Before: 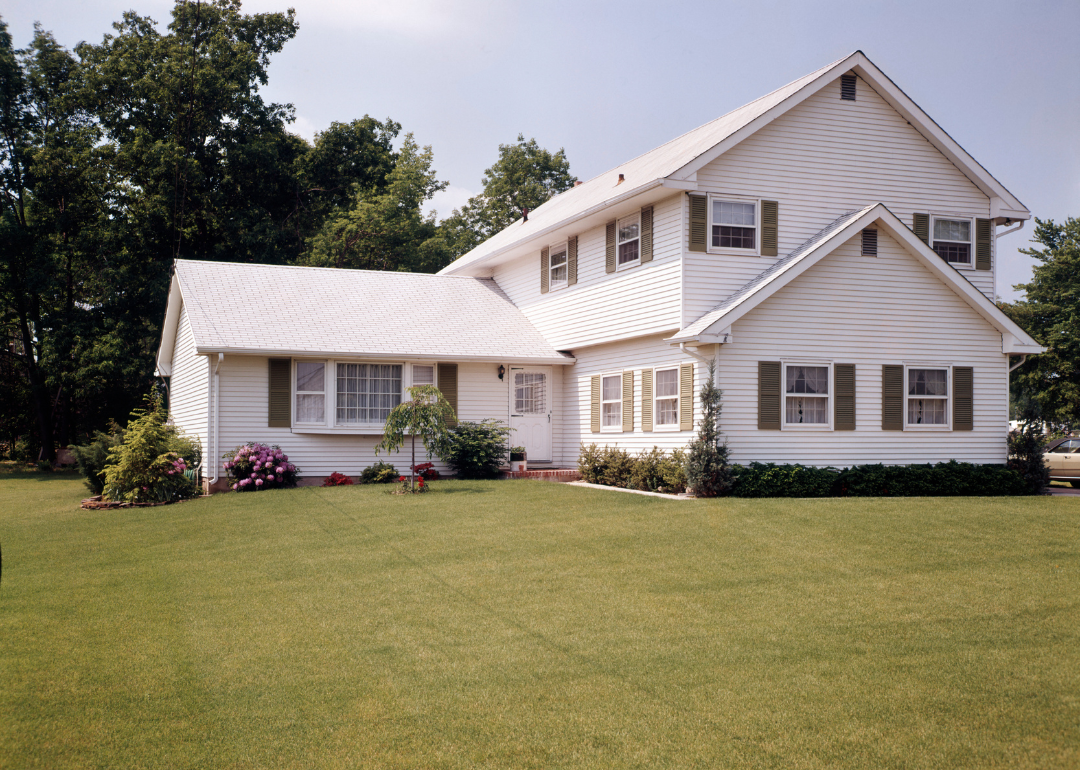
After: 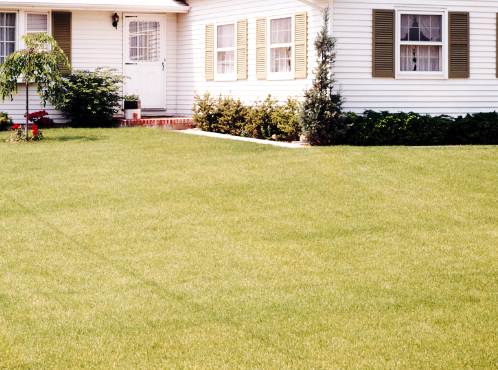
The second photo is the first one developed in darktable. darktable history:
crop: left 35.793%, top 45.786%, right 18.077%, bottom 6.083%
tone equalizer: -8 EV -0.429 EV, -7 EV -0.395 EV, -6 EV -0.349 EV, -5 EV -0.222 EV, -3 EV 0.225 EV, -2 EV 0.338 EV, -1 EV 0.401 EV, +0 EV 0.43 EV, mask exposure compensation -0.502 EV
base curve: curves: ch0 [(0, 0) (0.036, 0.025) (0.121, 0.166) (0.206, 0.329) (0.605, 0.79) (1, 1)], preserve colors none
